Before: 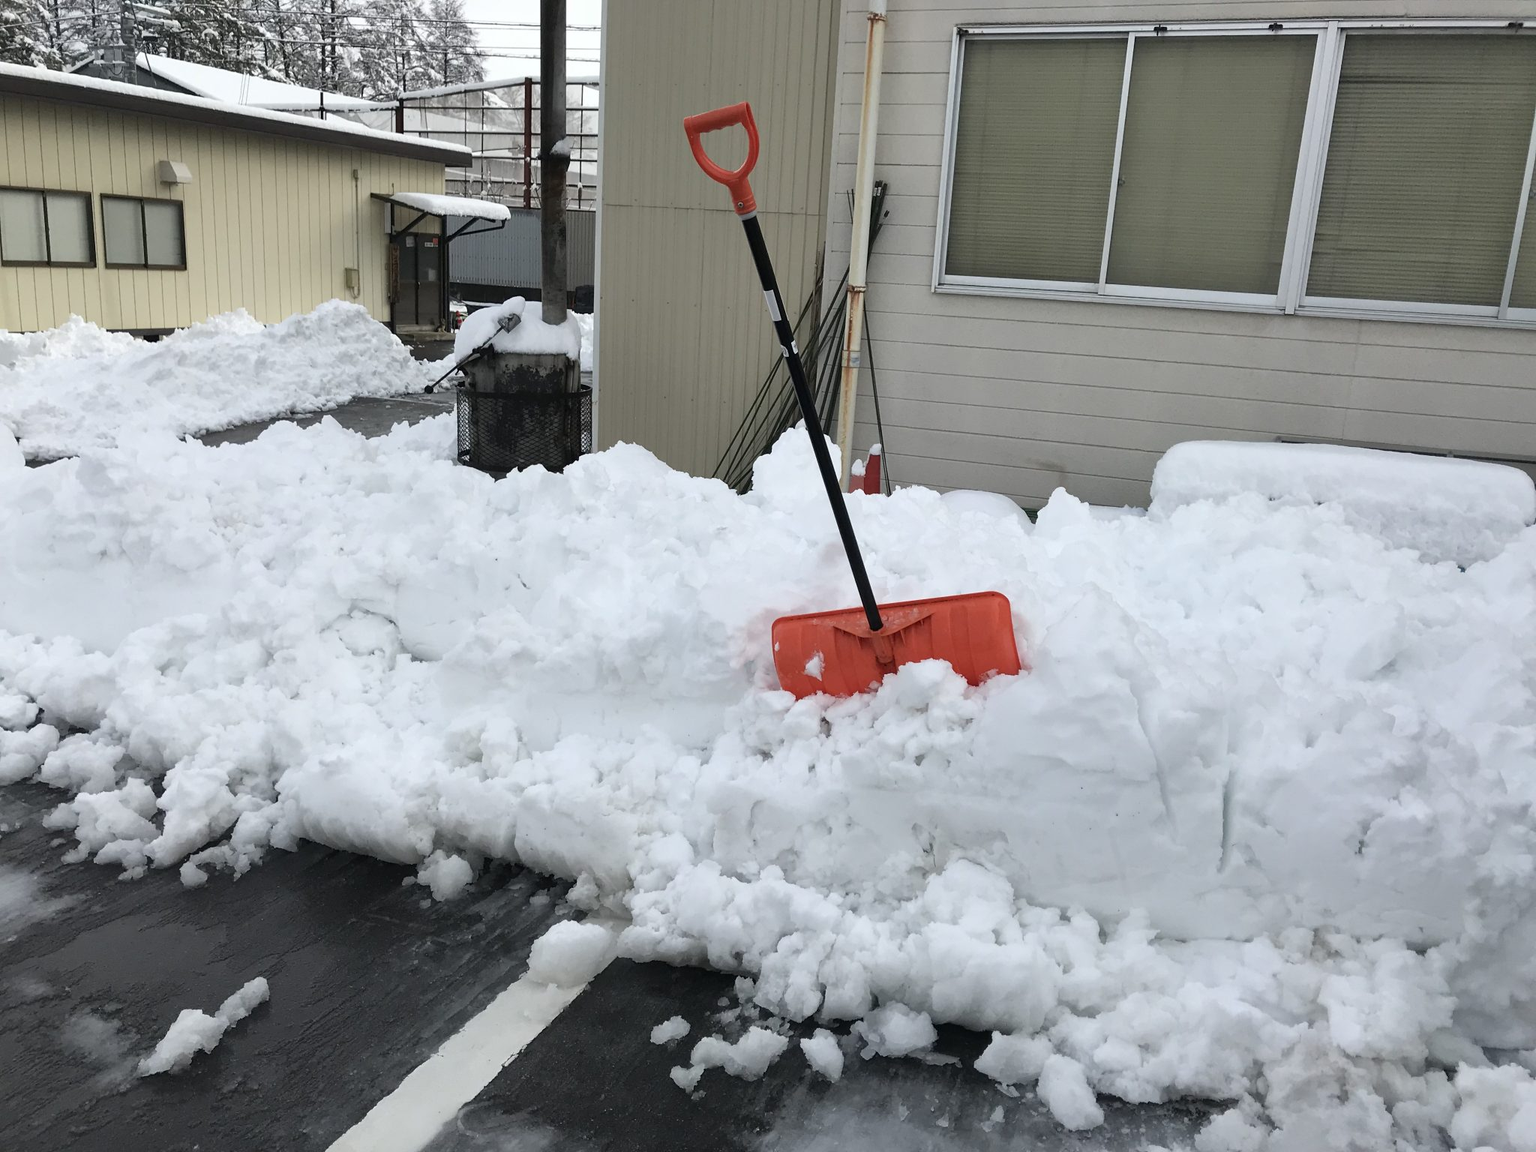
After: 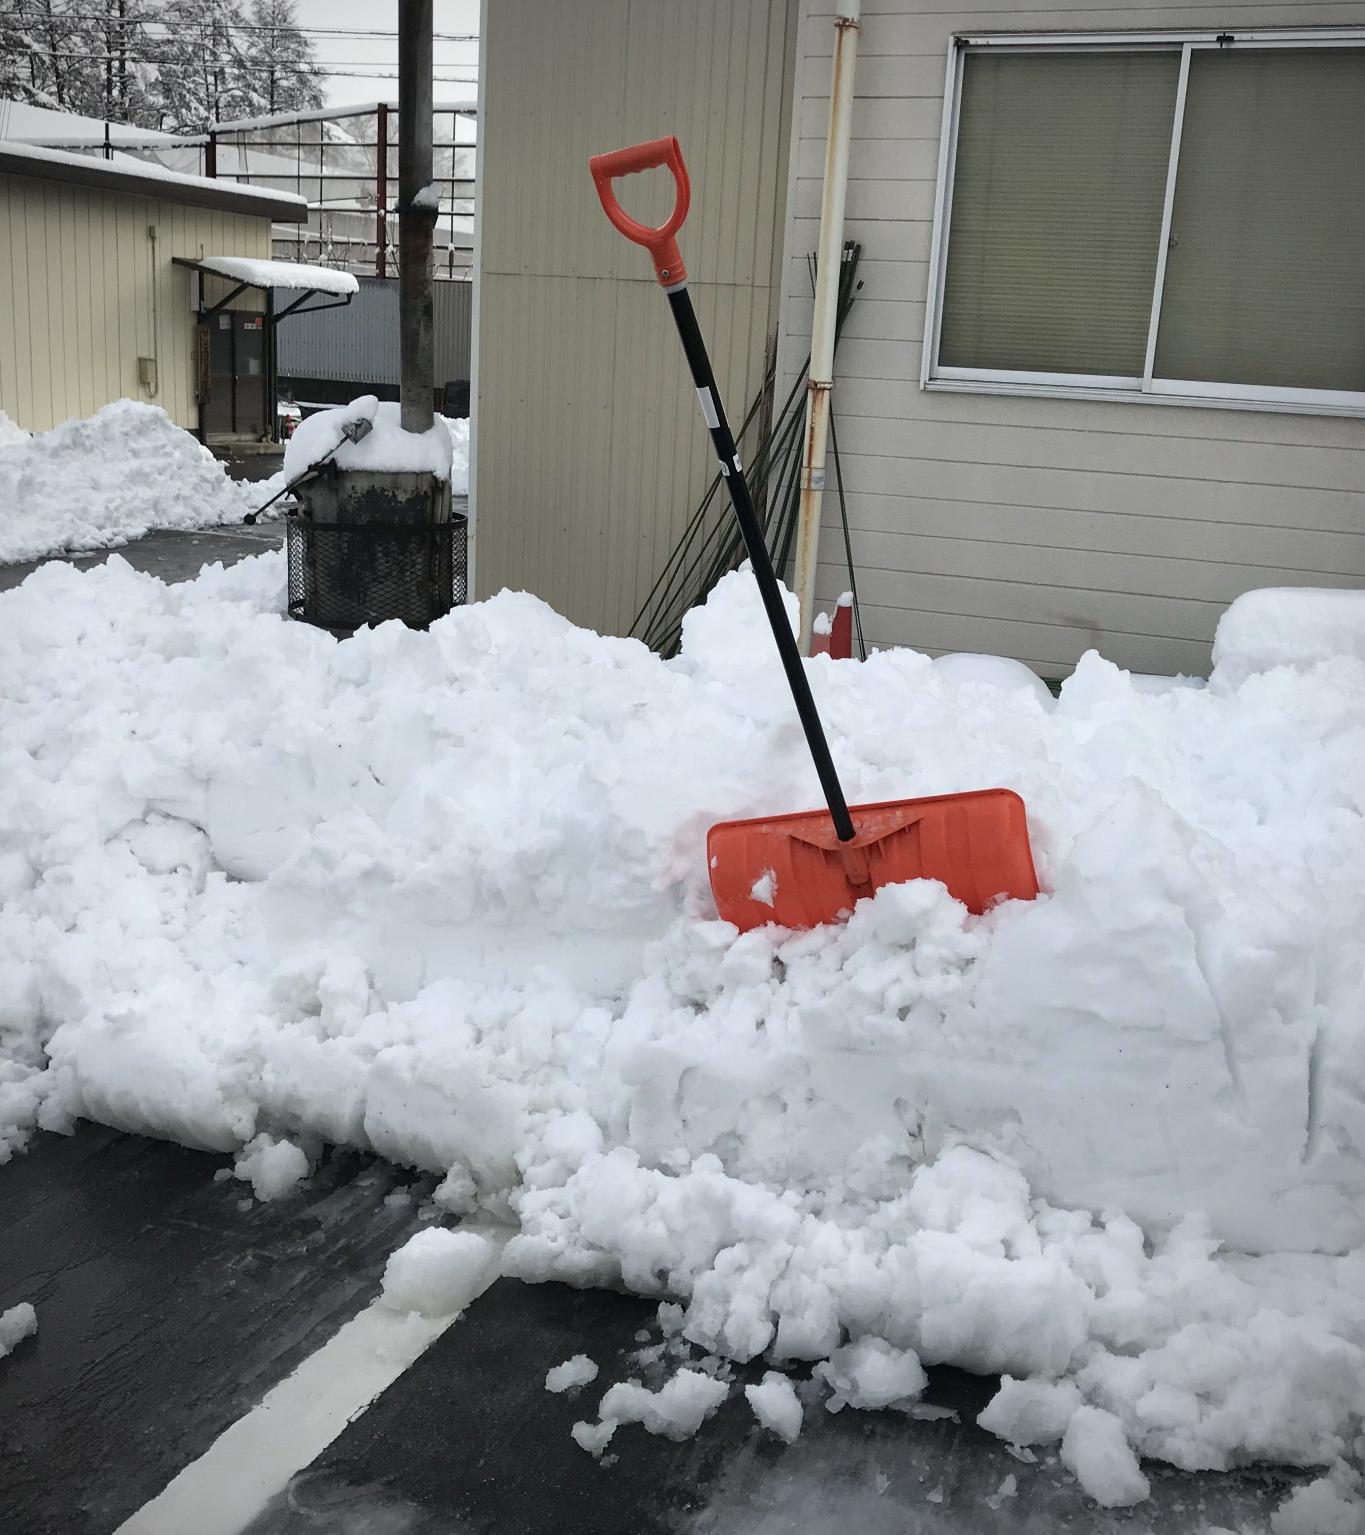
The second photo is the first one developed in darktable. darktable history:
vignetting: on, module defaults
crop and rotate: left 15.754%, right 17.579%
